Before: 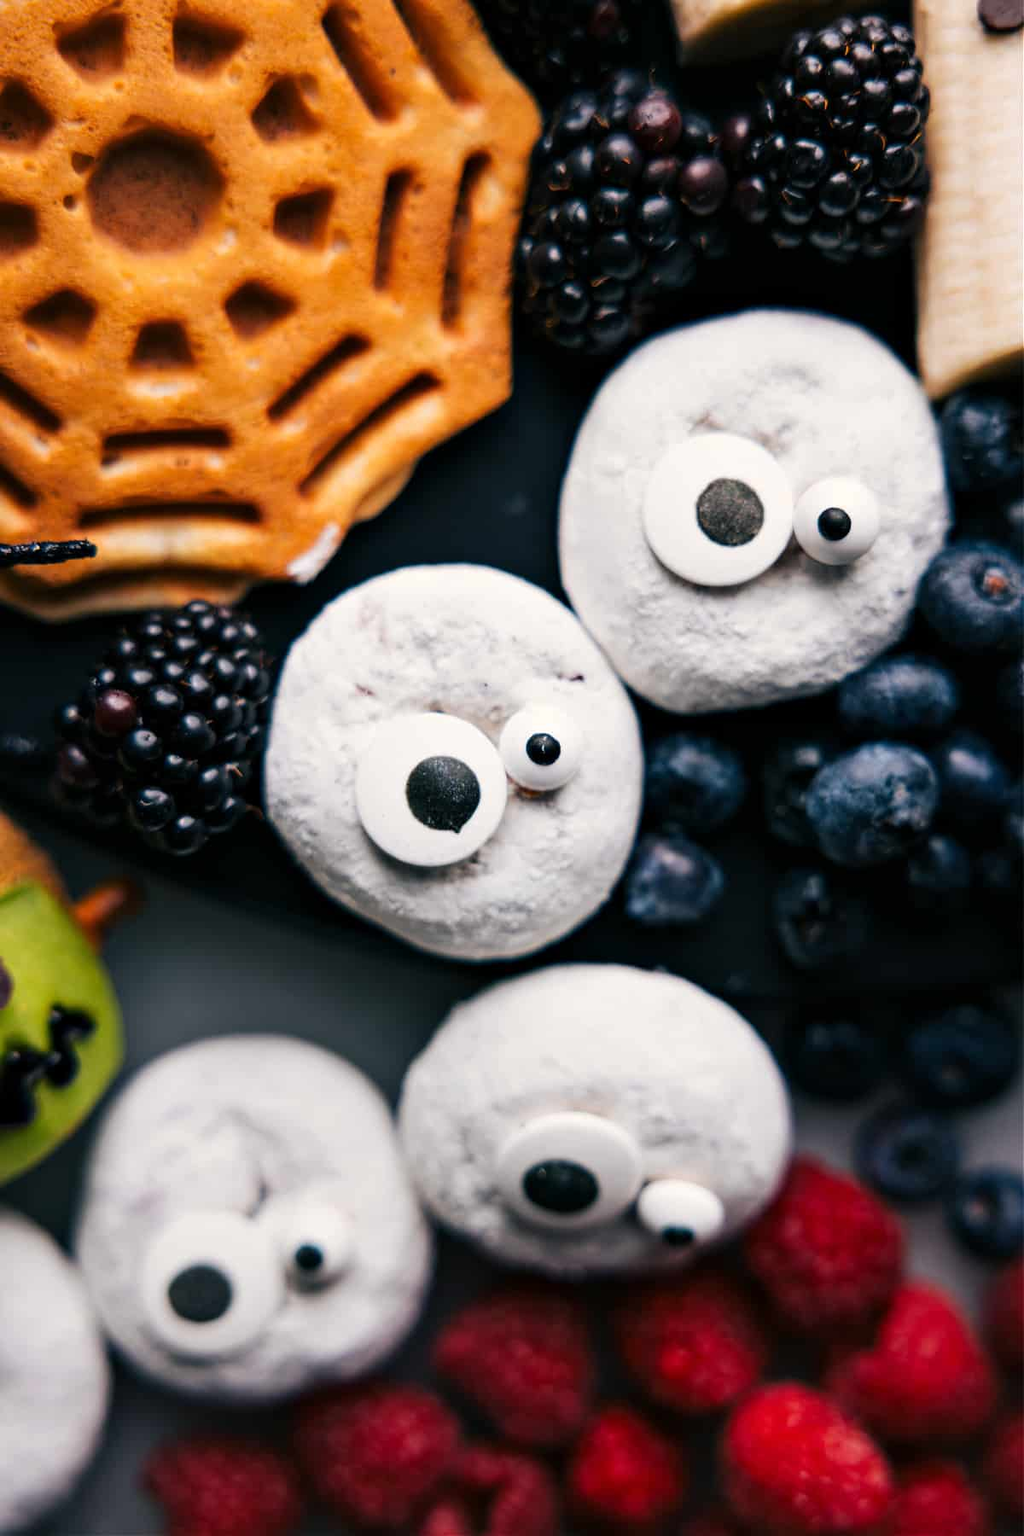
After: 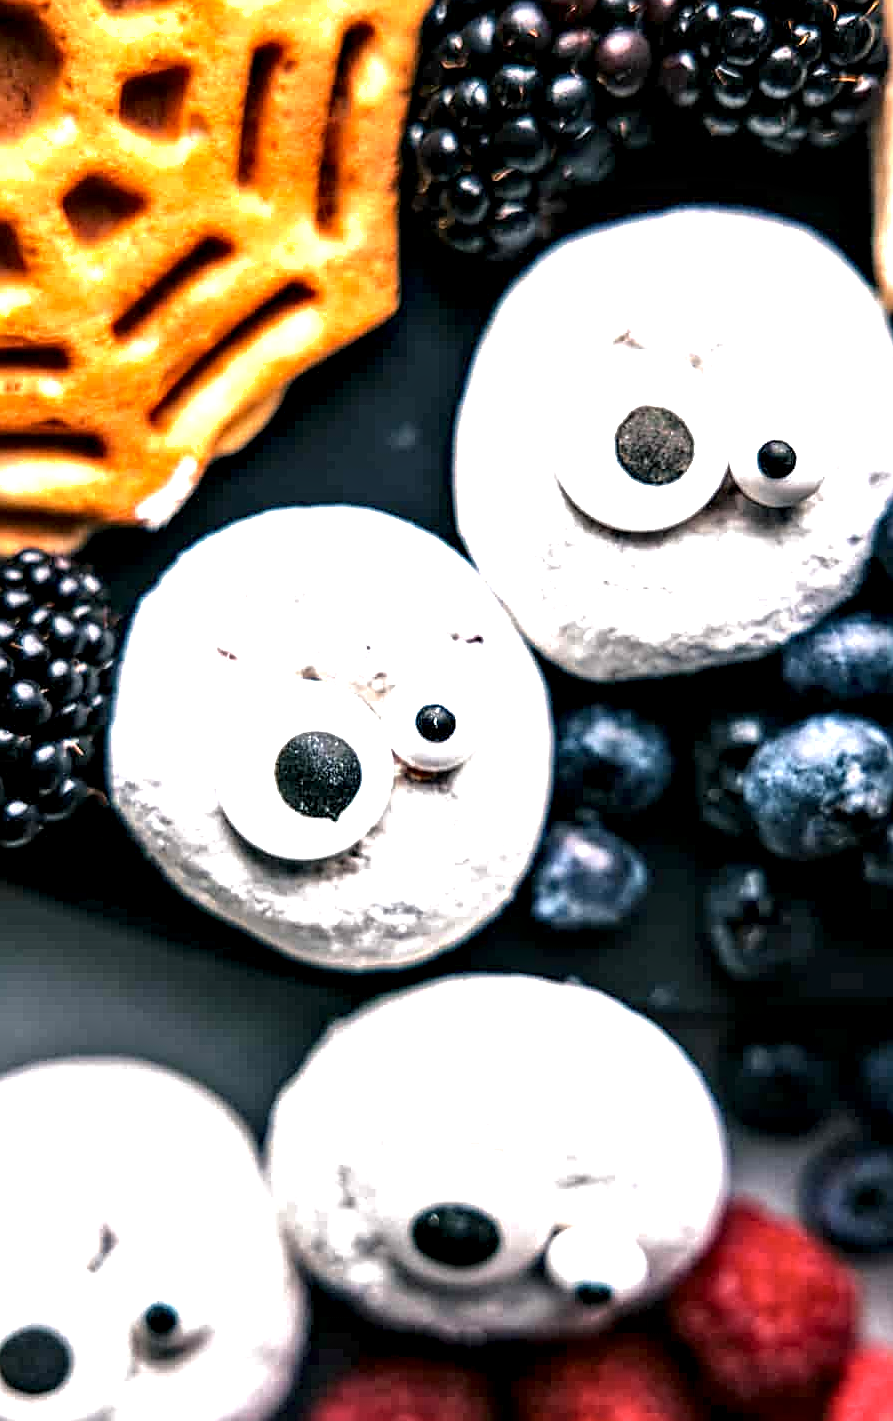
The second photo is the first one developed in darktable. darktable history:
crop: left 16.815%, top 8.619%, right 8.704%, bottom 12.433%
local contrast: highlights 80%, shadows 58%, detail 174%, midtone range 0.608
shadows and highlights: shadows 9.83, white point adjustment 0.829, highlights -38.87
haze removal: strength 0.01, distance 0.256, compatibility mode true, adaptive false
tone equalizer: mask exposure compensation -0.488 EV
exposure: exposure 1.001 EV, compensate highlight preservation false
sharpen: on, module defaults
